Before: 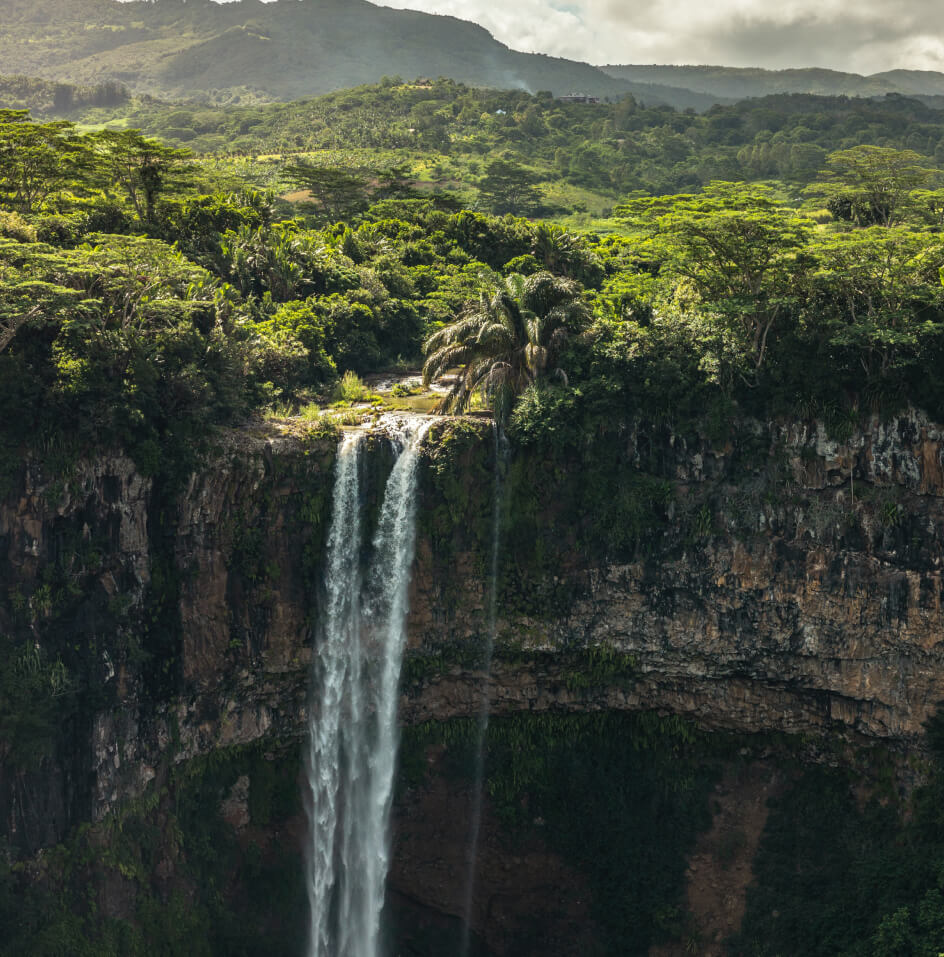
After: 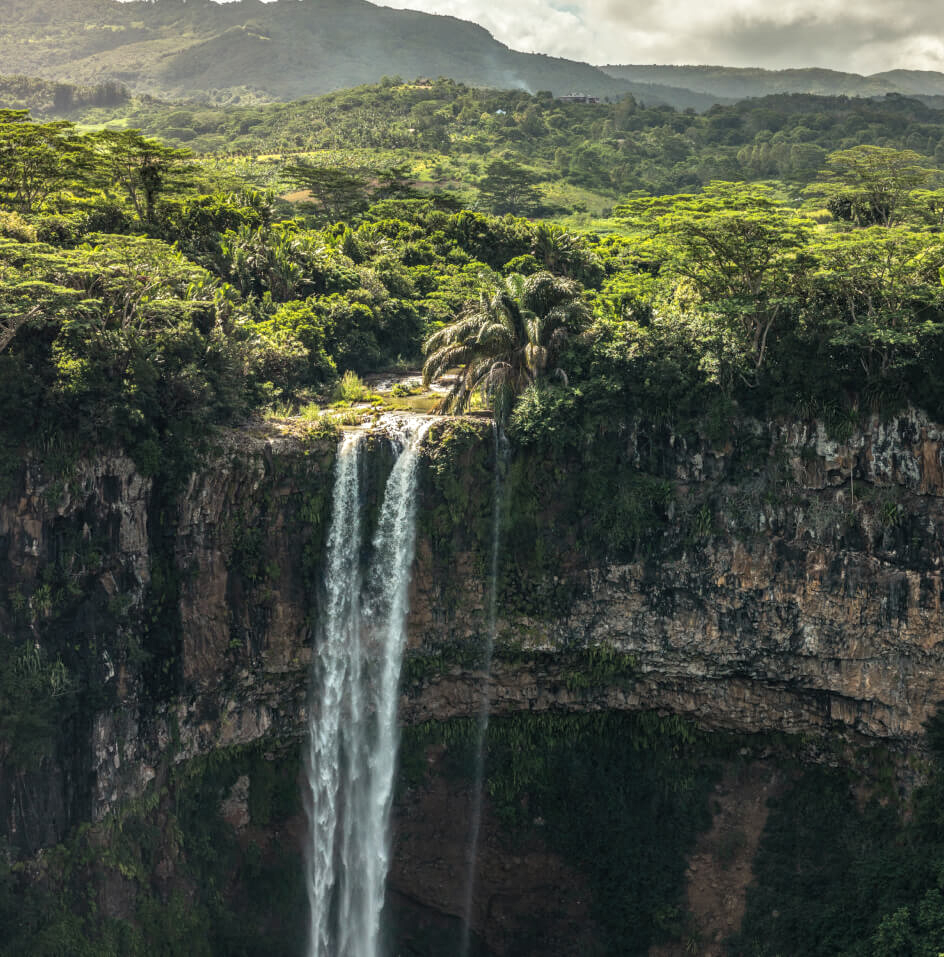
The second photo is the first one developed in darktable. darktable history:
local contrast: on, module defaults
contrast brightness saturation: contrast 0.05, brightness 0.06, saturation 0.01
